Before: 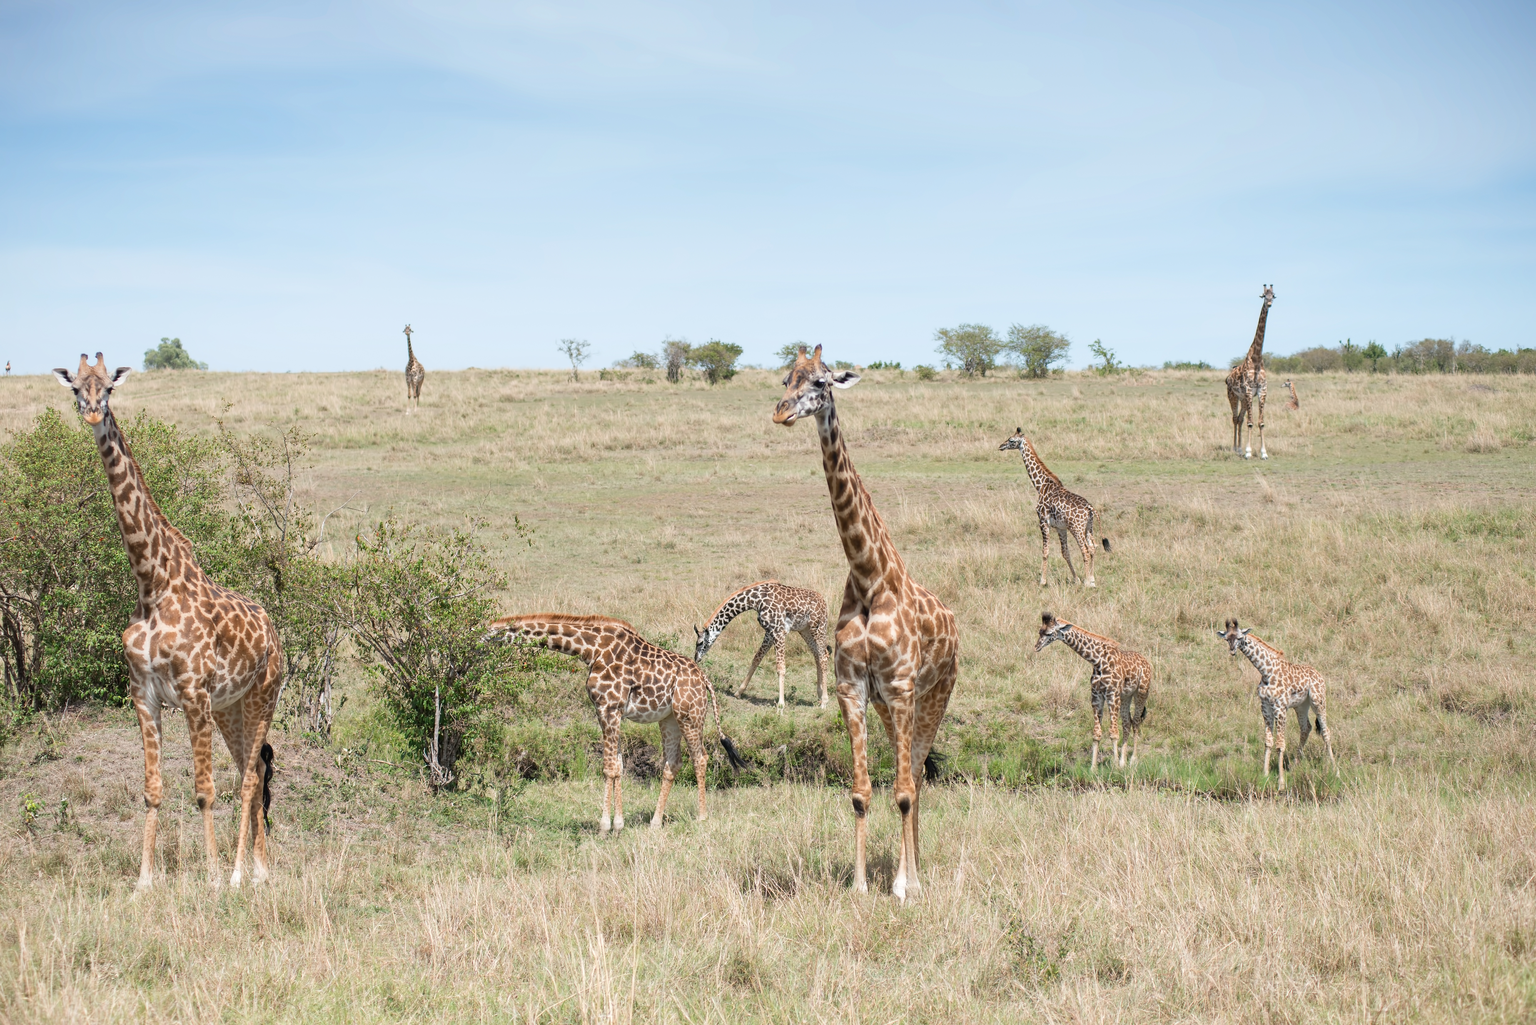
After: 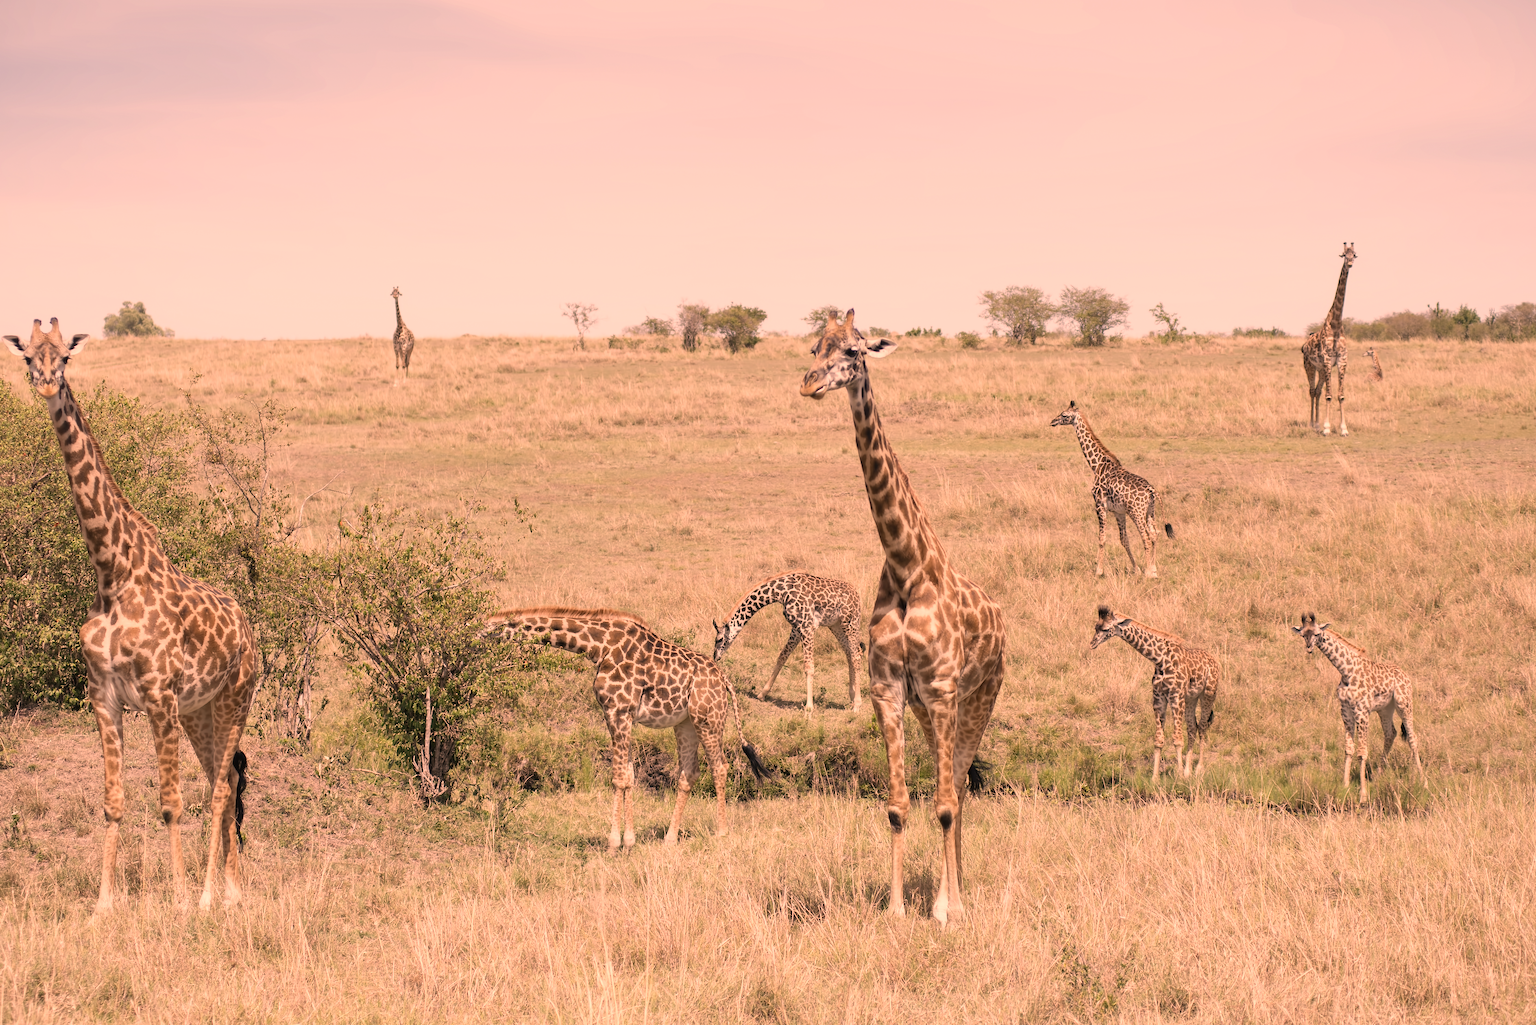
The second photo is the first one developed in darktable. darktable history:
crop: left 3.305%, top 6.436%, right 6.389%, bottom 3.258%
color correction: highlights a* 40, highlights b* 40, saturation 0.69
